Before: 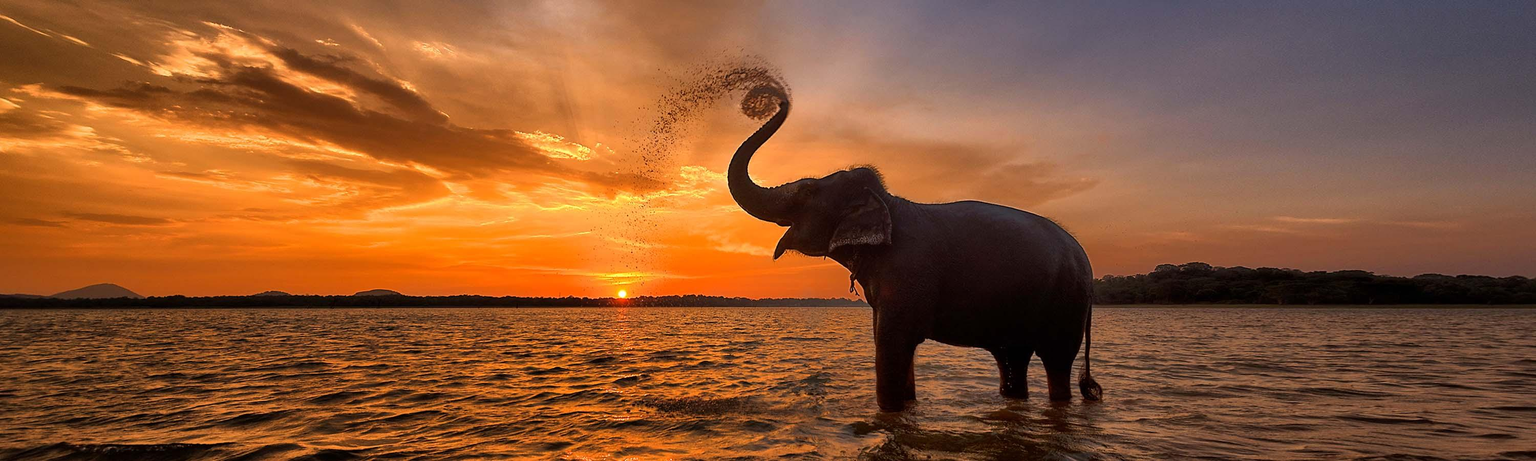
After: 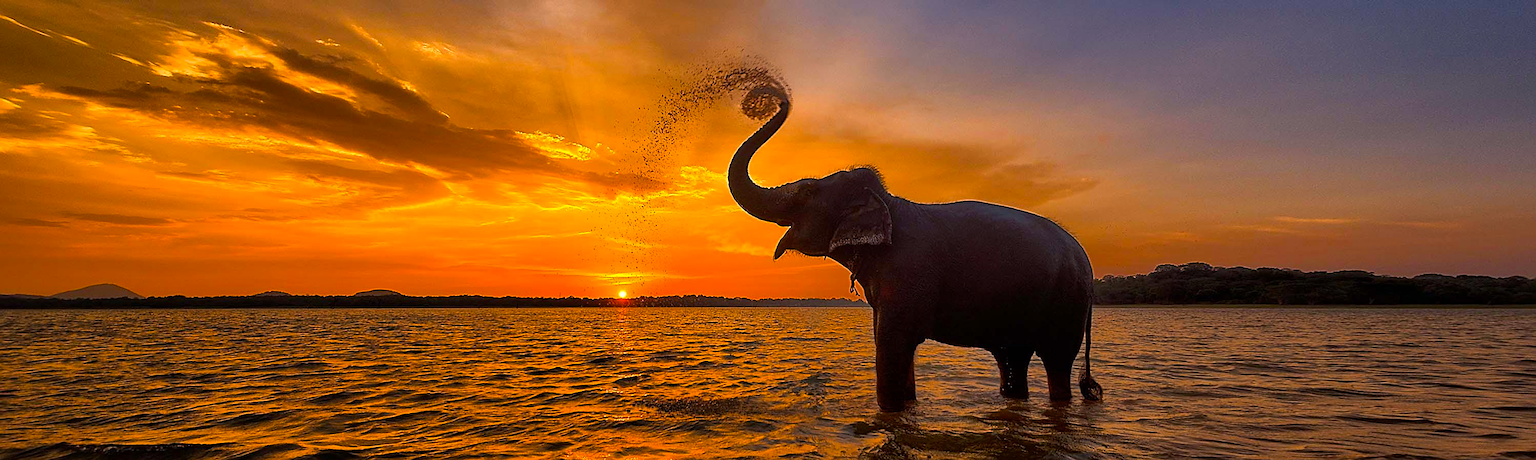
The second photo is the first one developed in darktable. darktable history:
sharpen: on, module defaults
color balance rgb: shadows lift › chroma 4.176%, shadows lift › hue 252.34°, highlights gain › chroma 2.984%, highlights gain › hue 78.09°, linear chroma grading › global chroma 8.443%, perceptual saturation grading › global saturation 25.573%
